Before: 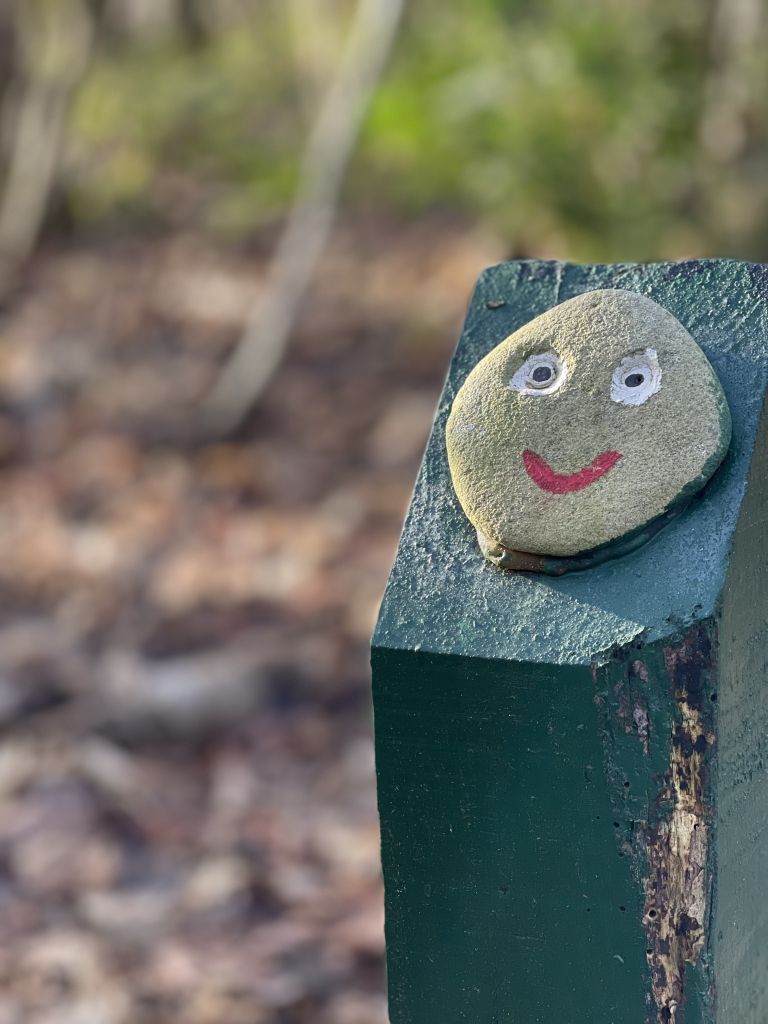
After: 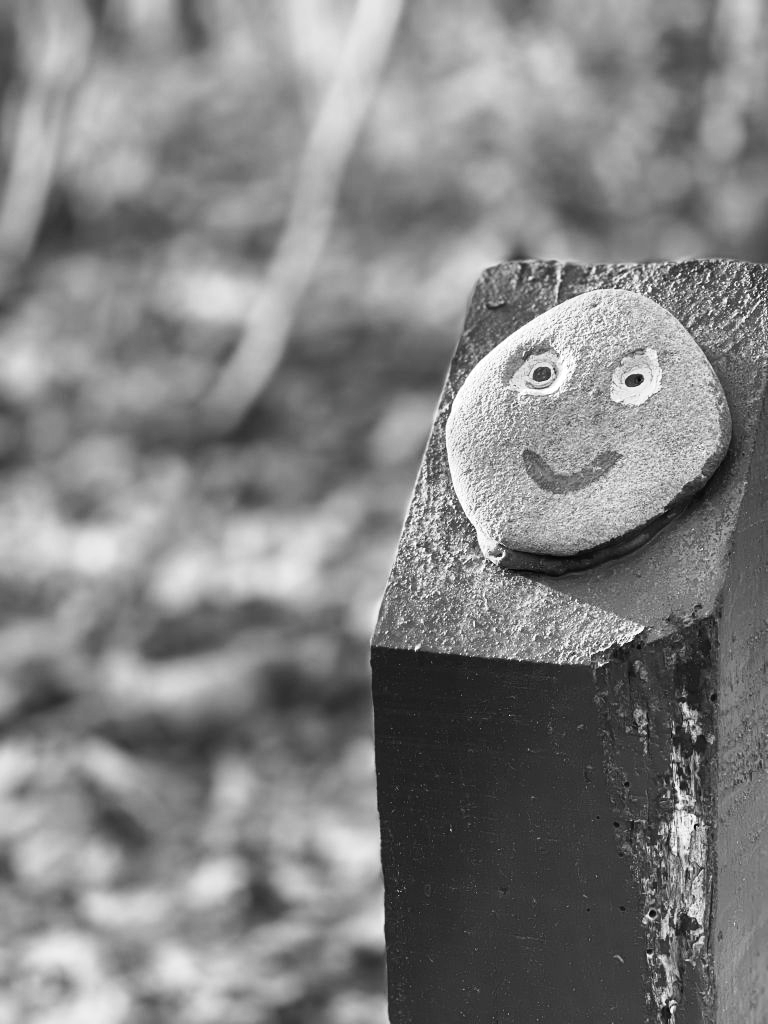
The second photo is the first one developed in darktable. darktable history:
tone curve: curves: ch0 [(0, 0) (0.003, 0.011) (0.011, 0.019) (0.025, 0.03) (0.044, 0.045) (0.069, 0.061) (0.1, 0.085) (0.136, 0.119) (0.177, 0.159) (0.224, 0.205) (0.277, 0.261) (0.335, 0.329) (0.399, 0.407) (0.468, 0.508) (0.543, 0.606) (0.623, 0.71) (0.709, 0.815) (0.801, 0.903) (0.898, 0.957) (1, 1)], color space Lab, independent channels, preserve colors none
exposure: exposure 0.226 EV, compensate highlight preservation false
color calibration: output gray [0.714, 0.278, 0, 0], x 0.366, y 0.379, temperature 4396.83 K
